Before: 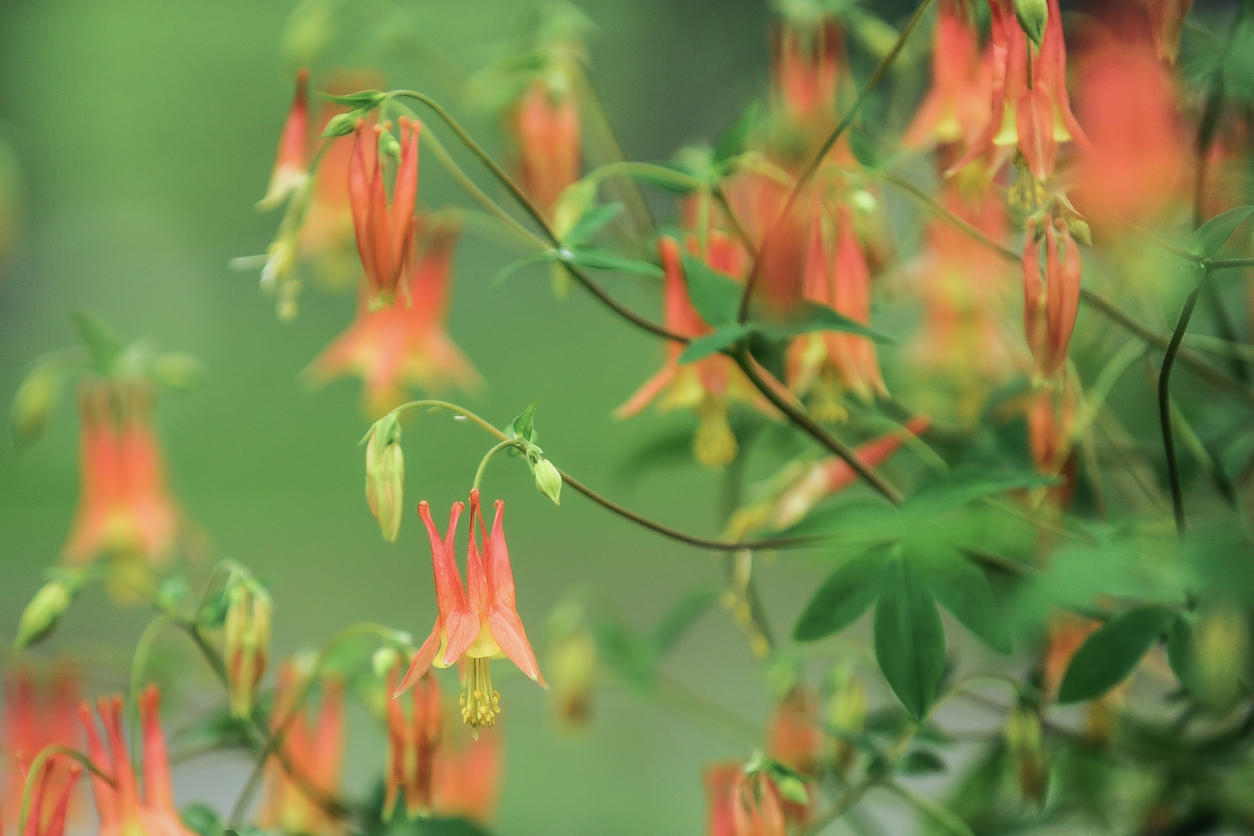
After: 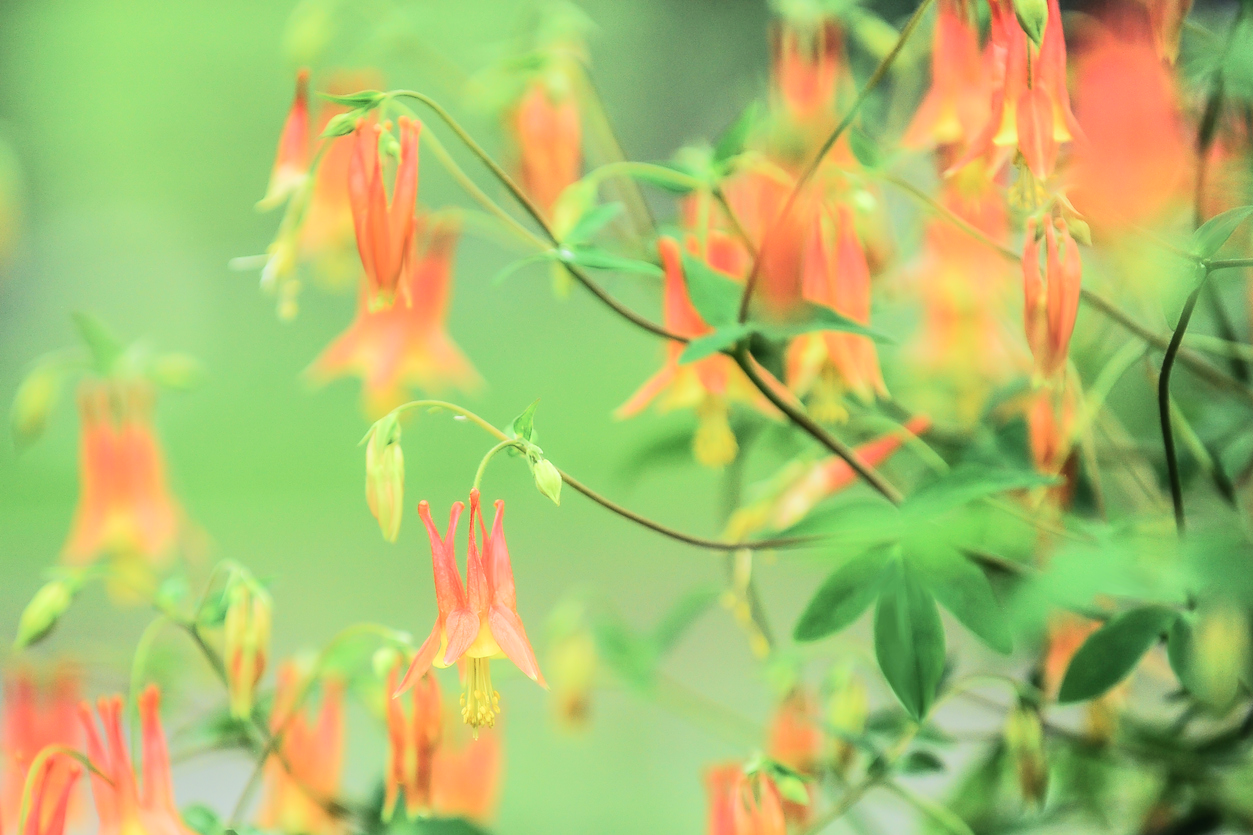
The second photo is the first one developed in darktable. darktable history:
tone equalizer: -7 EV 0.161 EV, -6 EV 0.588 EV, -5 EV 1.15 EV, -4 EV 1.31 EV, -3 EV 1.13 EV, -2 EV 0.6 EV, -1 EV 0.154 EV, edges refinement/feathering 500, mask exposure compensation -1.57 EV, preserve details no
